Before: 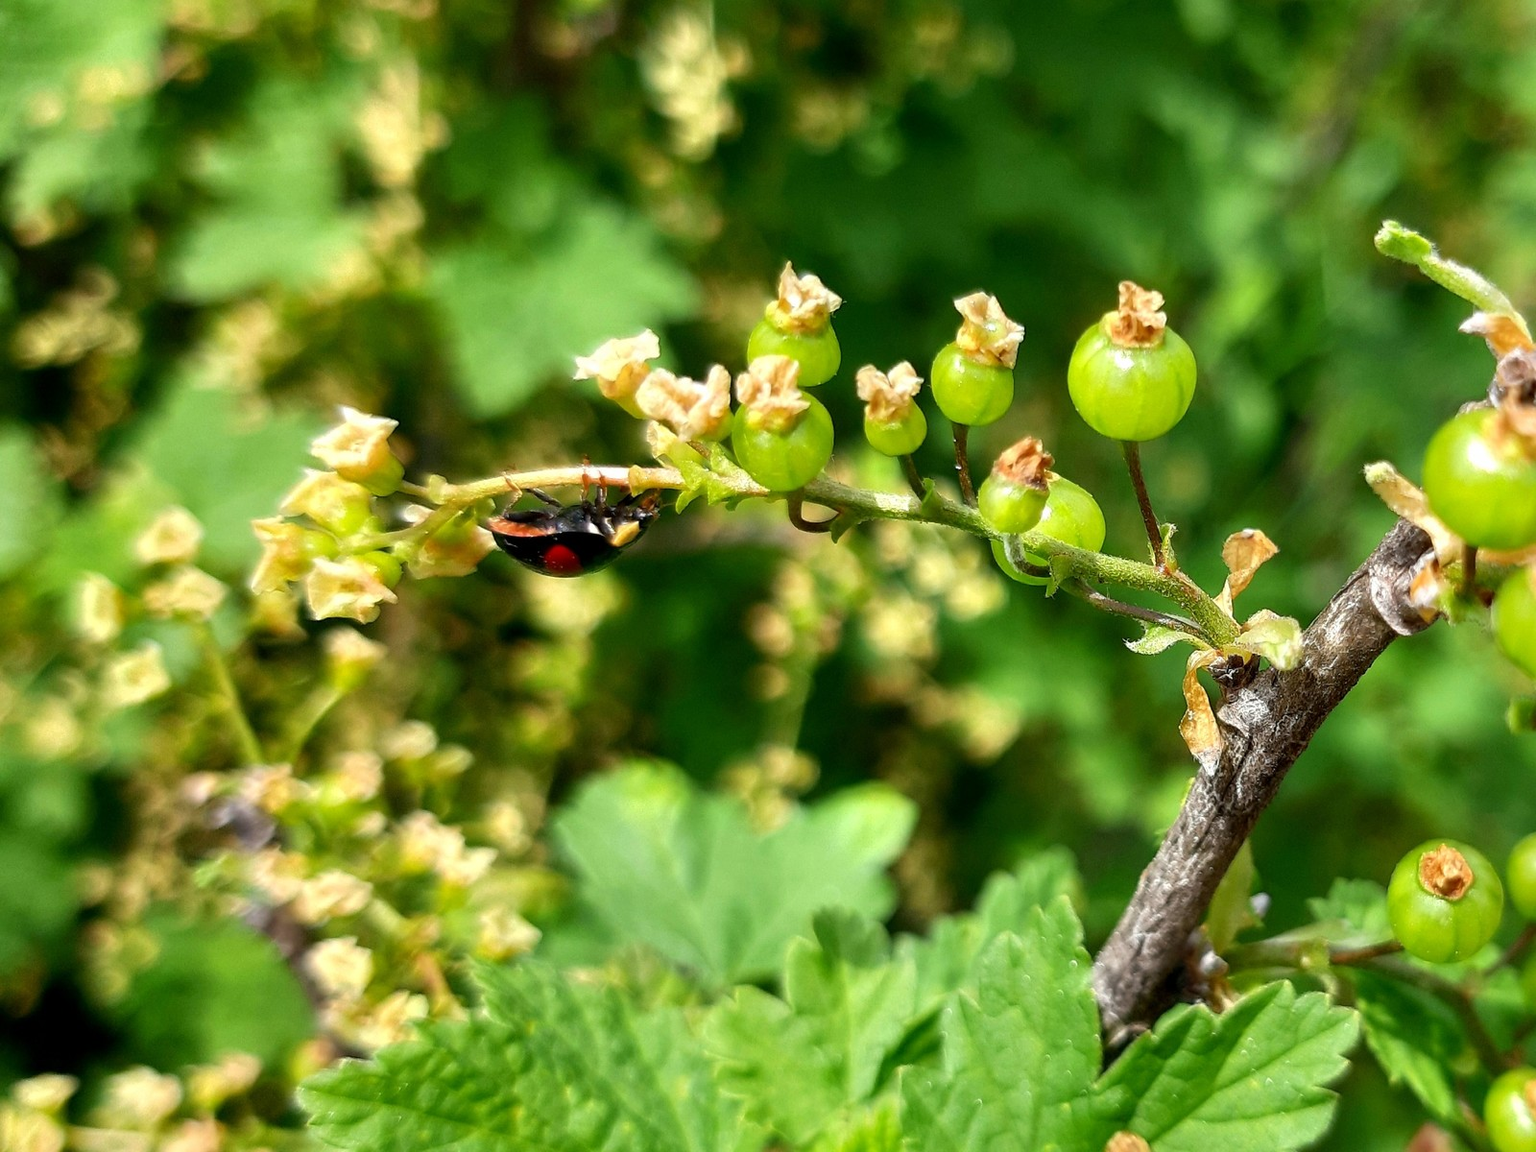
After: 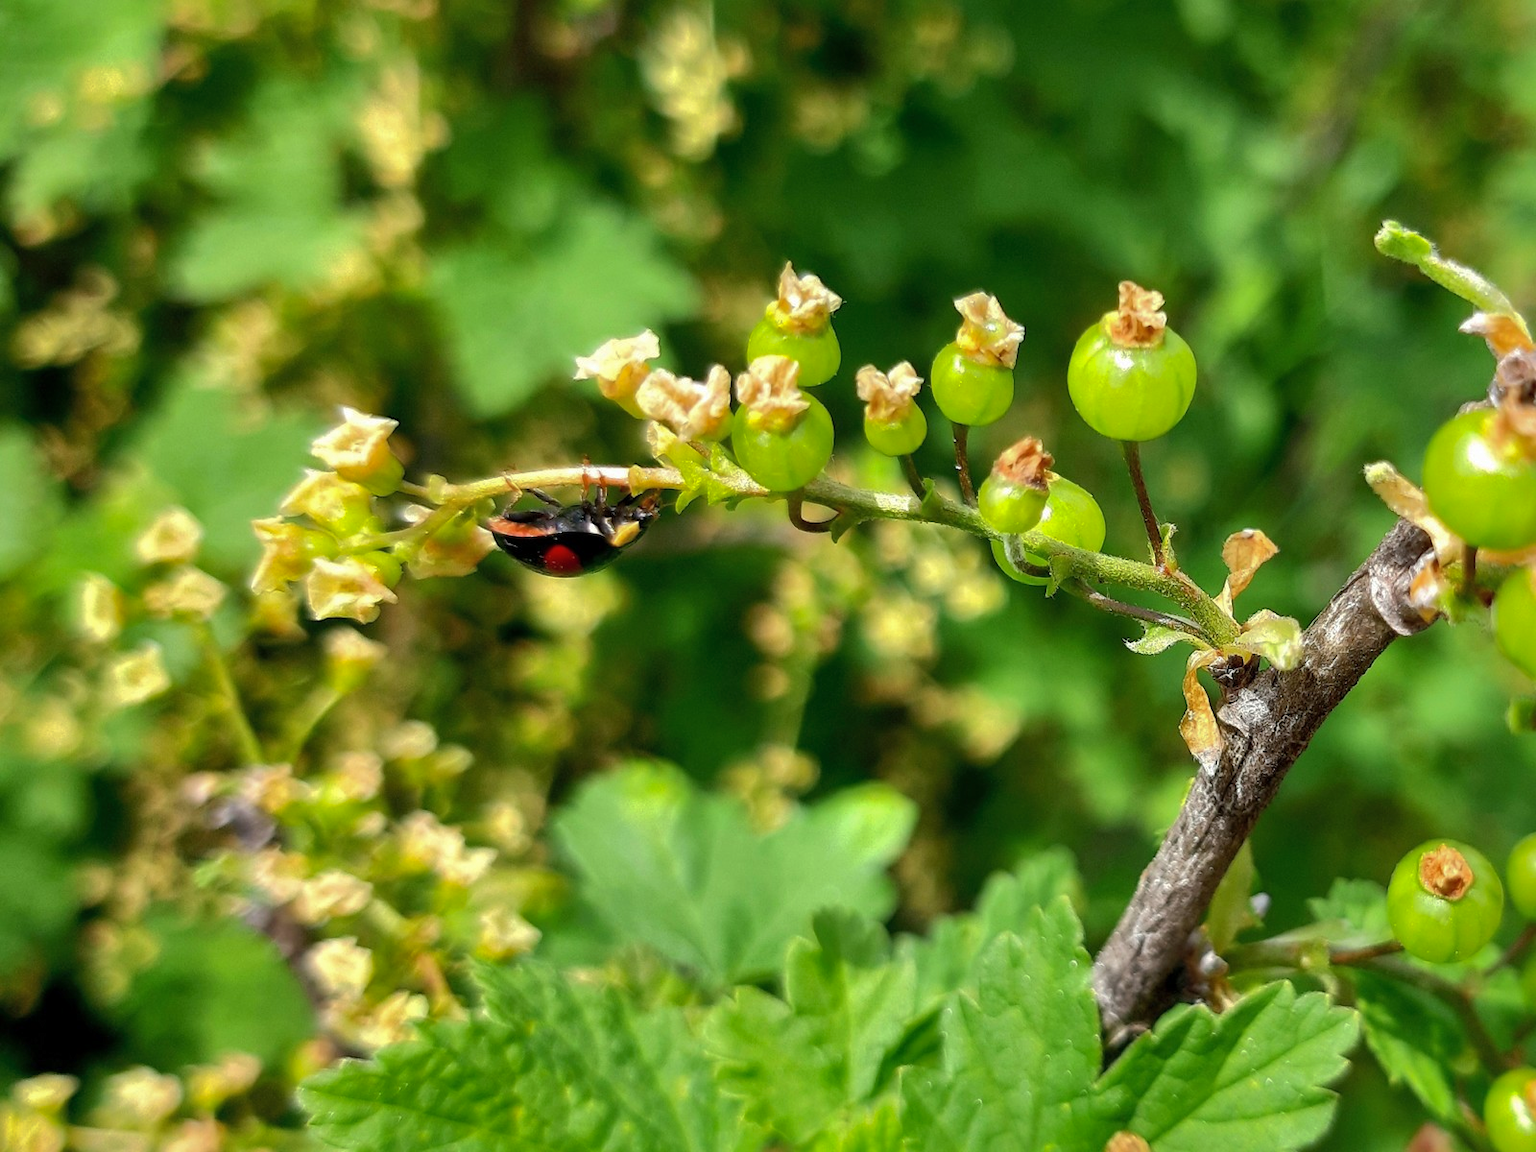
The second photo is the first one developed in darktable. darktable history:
shadows and highlights: shadows 39.3, highlights -60.03
